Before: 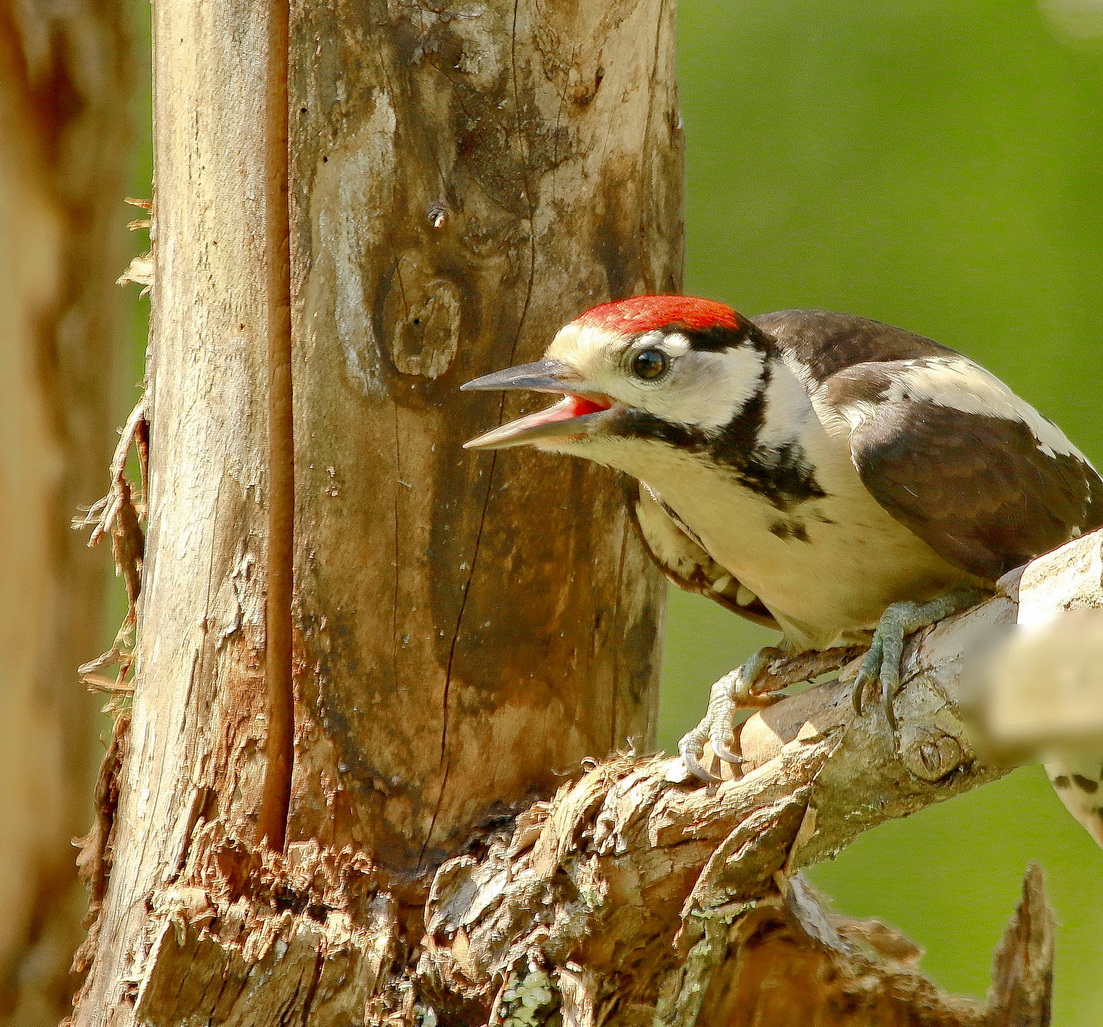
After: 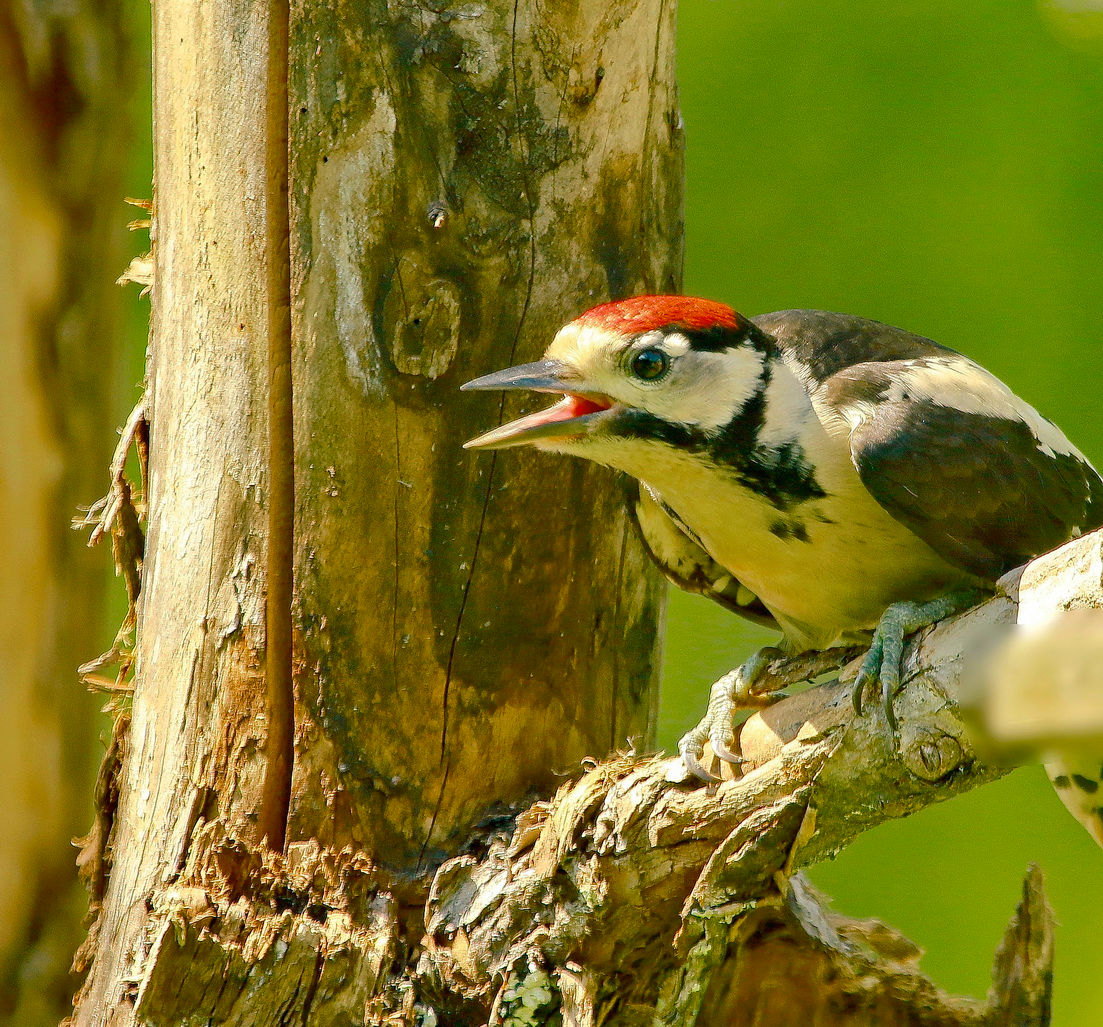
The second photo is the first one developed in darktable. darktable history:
color balance rgb: shadows lift › luminance -28.554%, shadows lift › chroma 10.339%, shadows lift › hue 228.73°, perceptual saturation grading › global saturation 19.919%, global vibrance 29.709%
